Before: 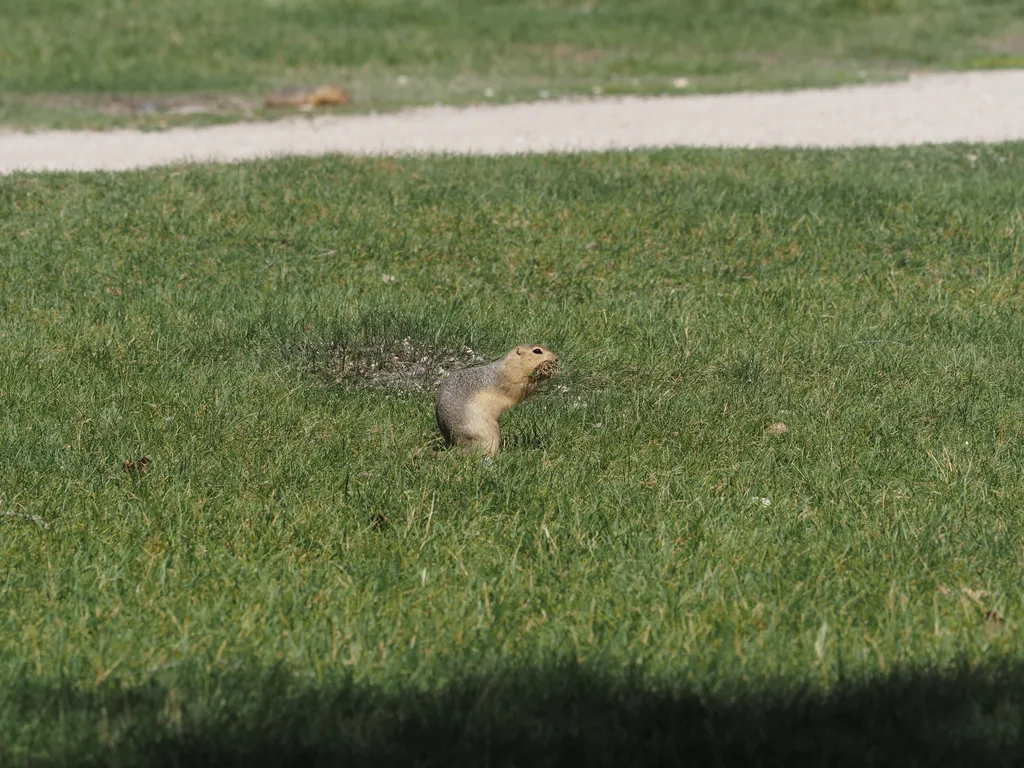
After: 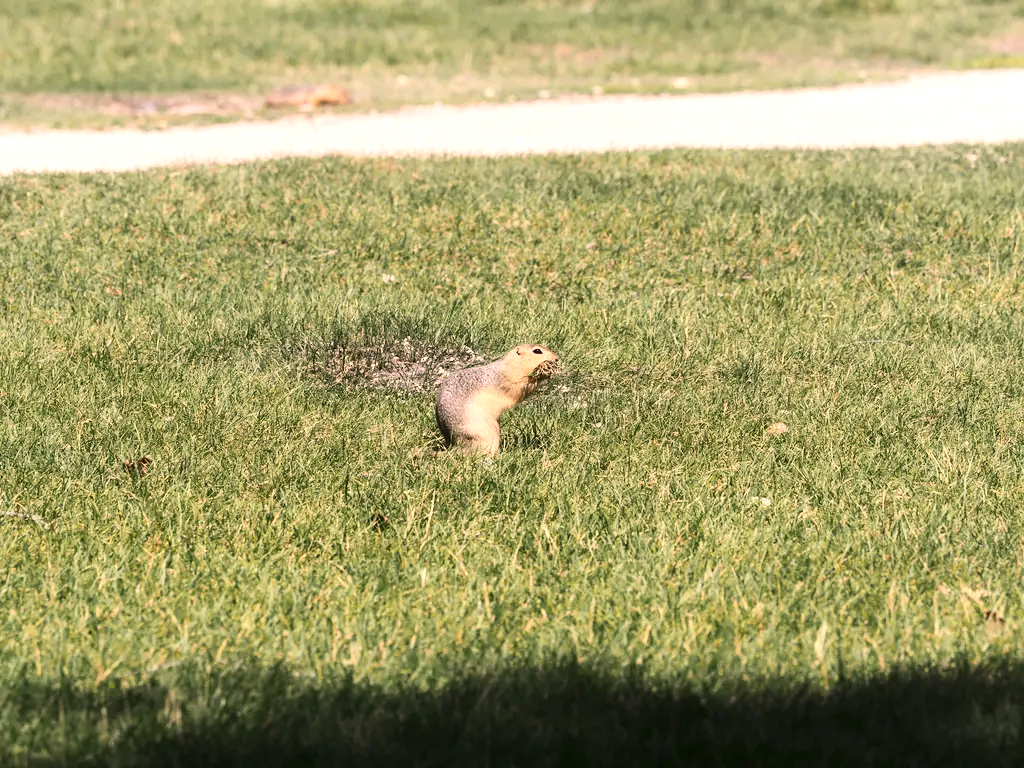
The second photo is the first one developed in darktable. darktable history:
color correction: highlights a* 12.86, highlights b* 5.5
contrast brightness saturation: contrast 0.275
exposure: exposure 0.943 EV, compensate highlight preservation false
